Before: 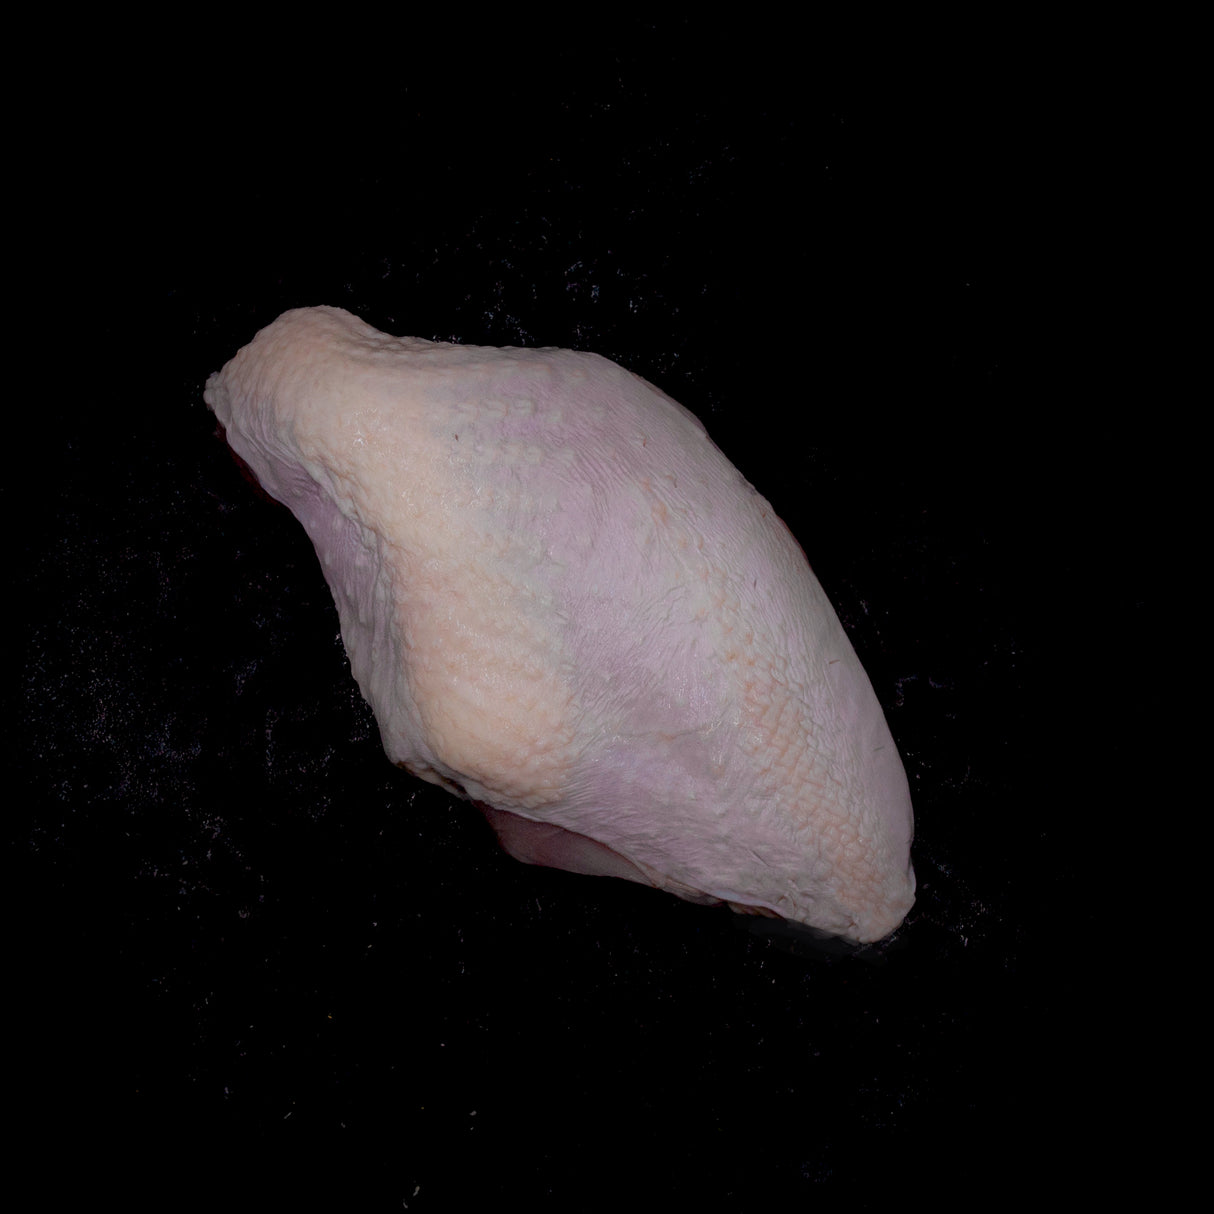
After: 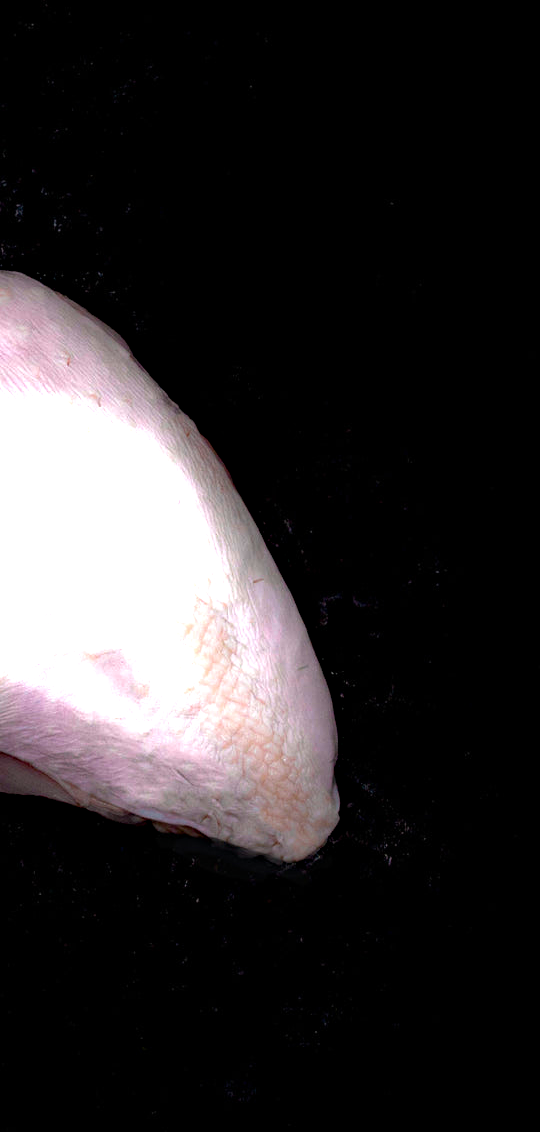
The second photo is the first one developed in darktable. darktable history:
velvia: on, module defaults
crop: left 47.501%, top 6.717%, right 7.974%
exposure: exposure -0.014 EV, compensate exposure bias true, compensate highlight preservation false
haze removal: compatibility mode true, adaptive false
